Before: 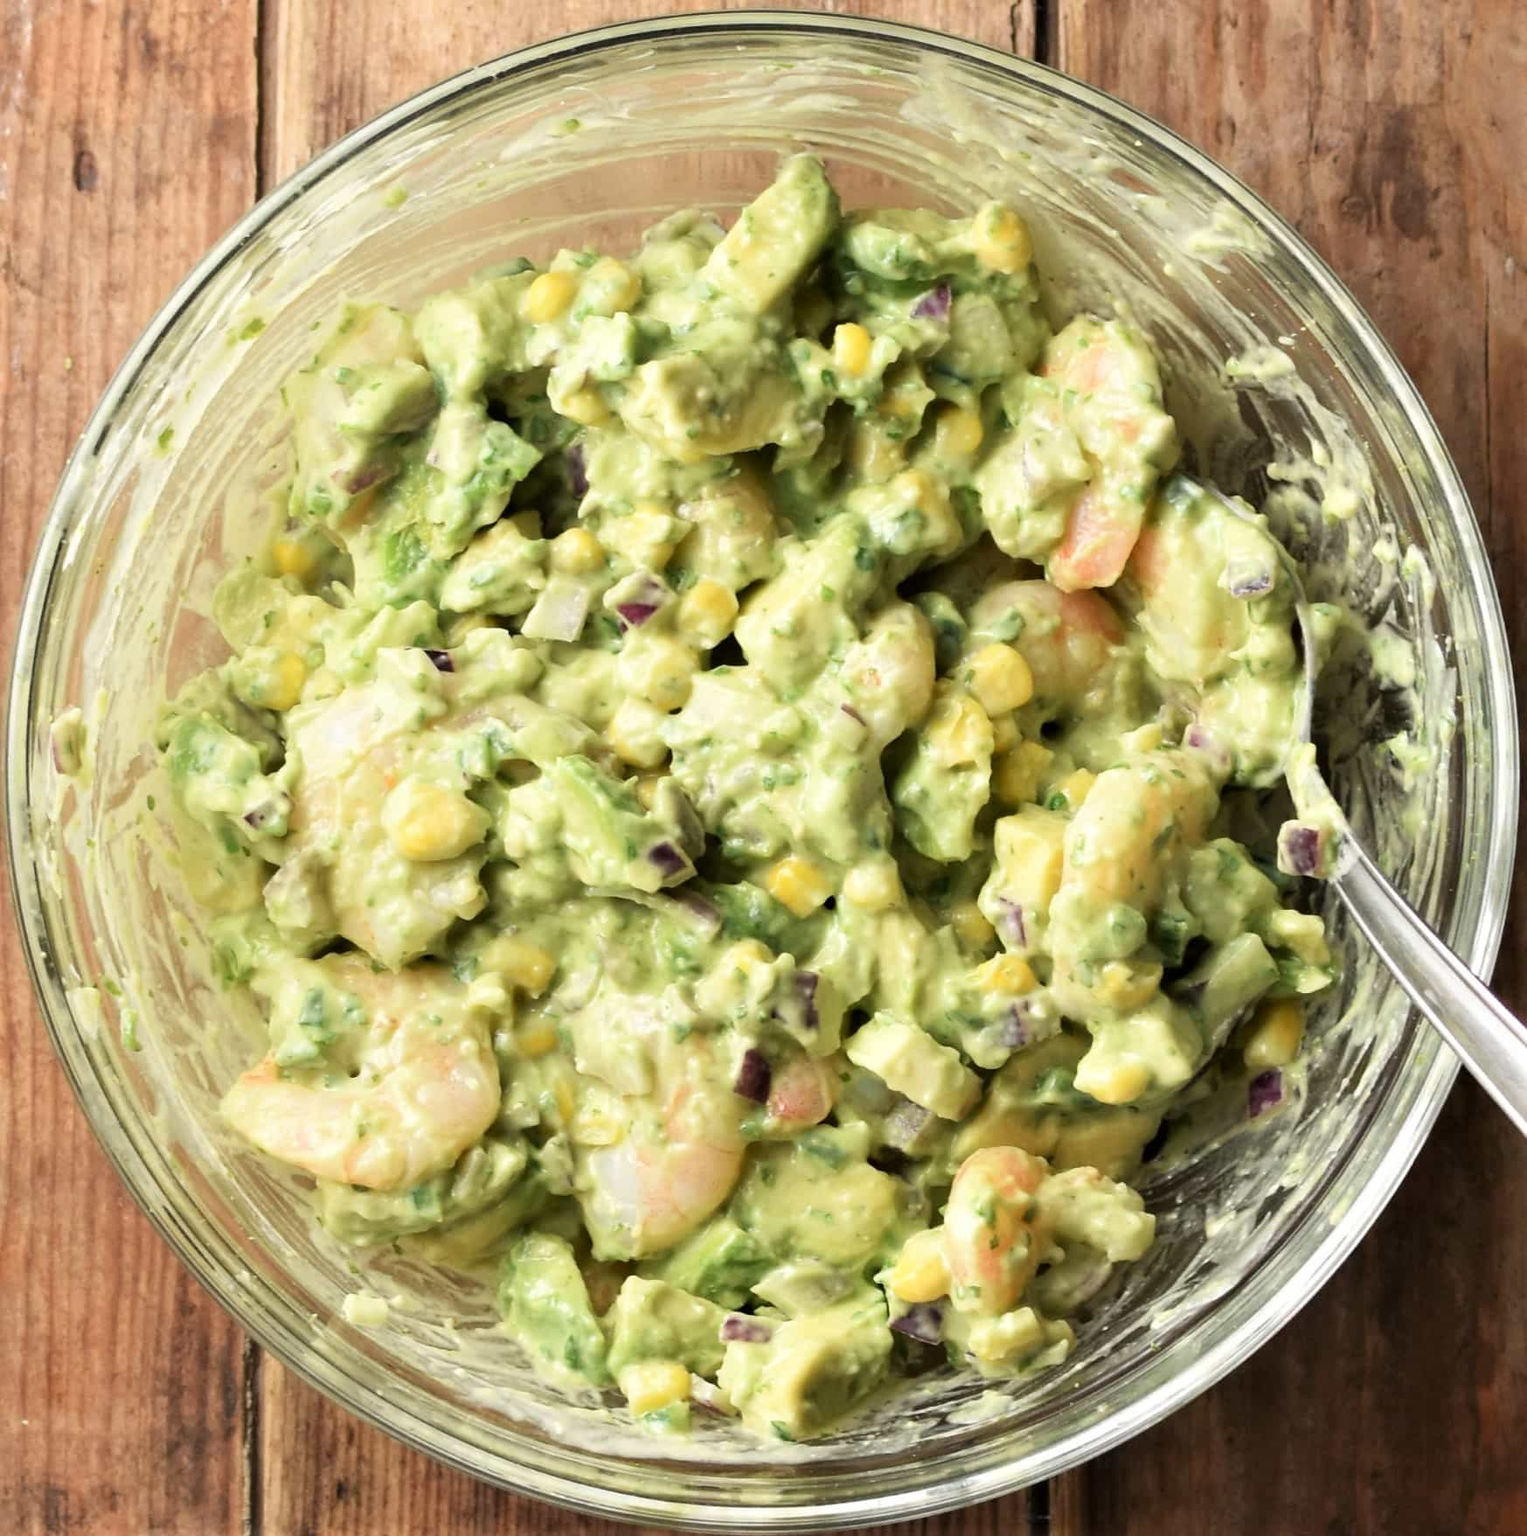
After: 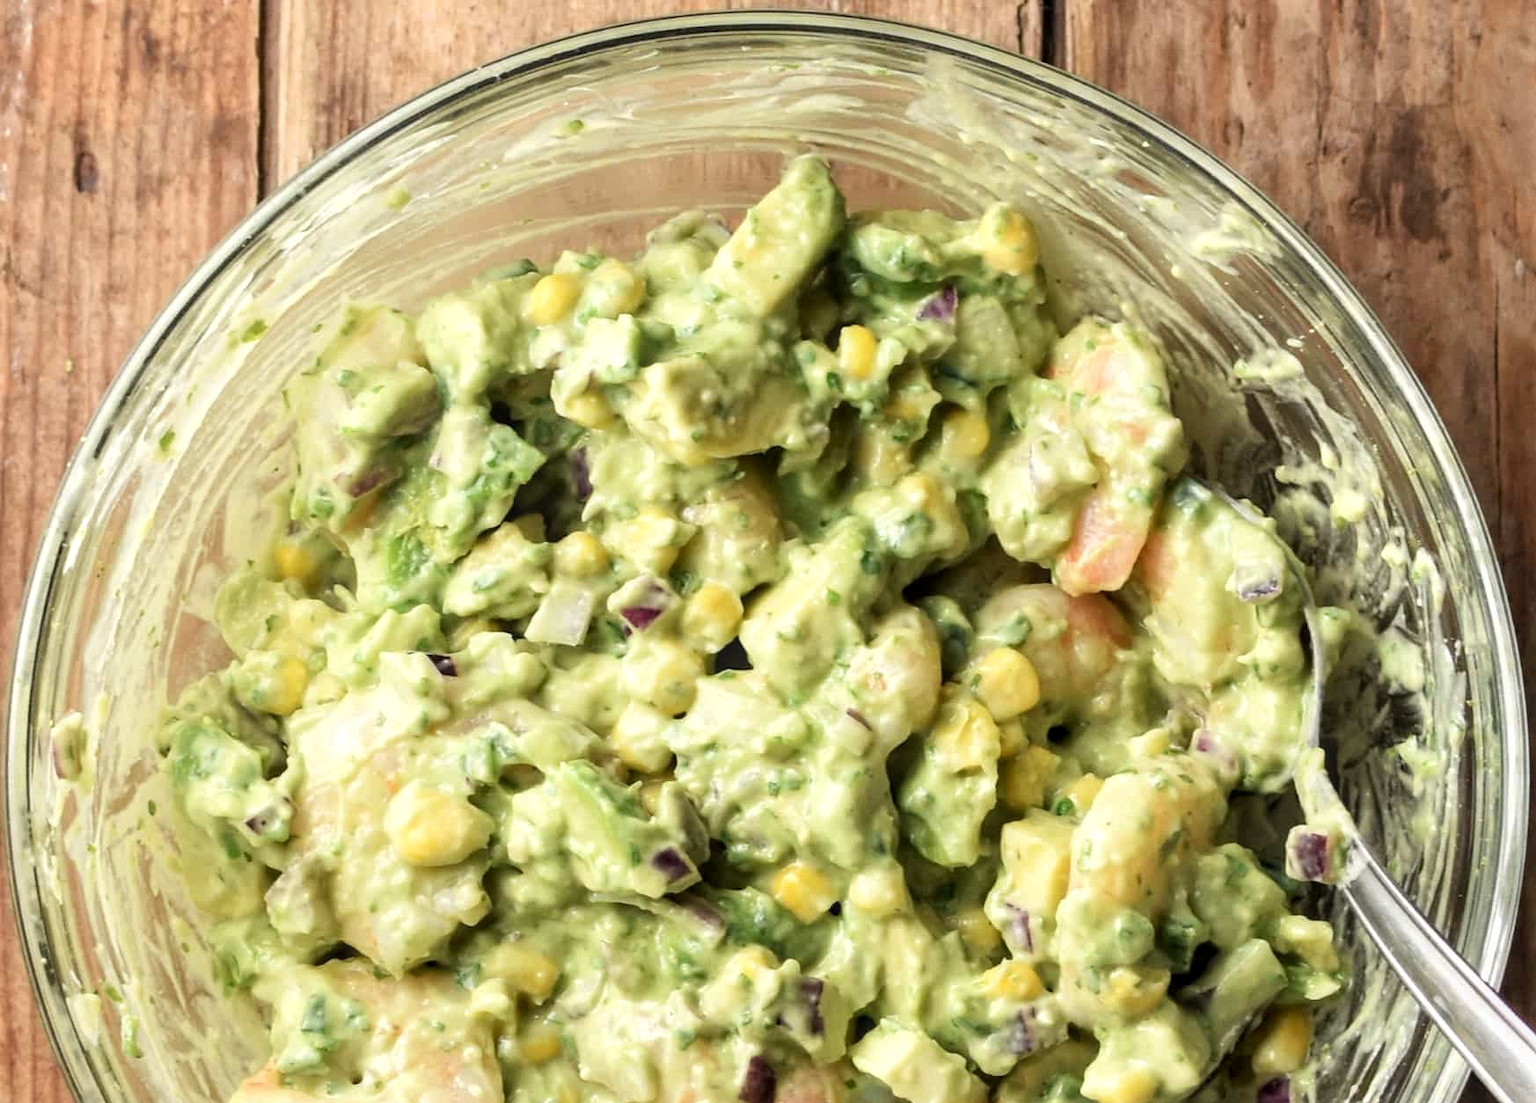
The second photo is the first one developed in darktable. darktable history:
crop: right 0.001%, bottom 28.623%
local contrast: on, module defaults
